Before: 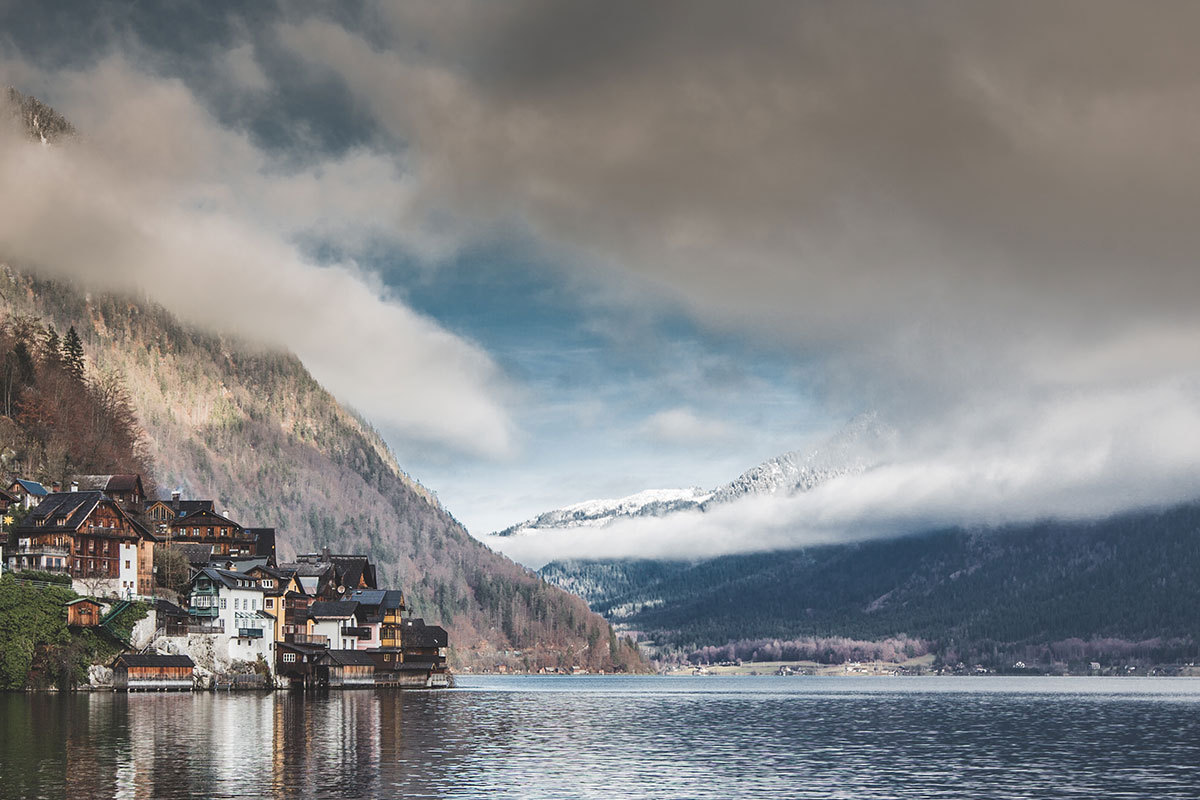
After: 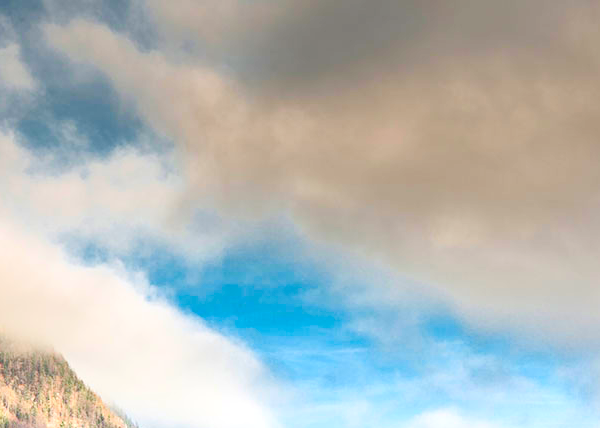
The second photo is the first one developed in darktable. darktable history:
crop: left 19.556%, right 30.401%, bottom 46.458%
color balance rgb: perceptual saturation grading › global saturation 25%, perceptual saturation grading › highlights -50%, perceptual saturation grading › shadows 30%, perceptual brilliance grading › global brilliance 12%, global vibrance 20%
local contrast: detail 110%
contrast brightness saturation: contrast 0.2, brightness 0.2, saturation 0.8
